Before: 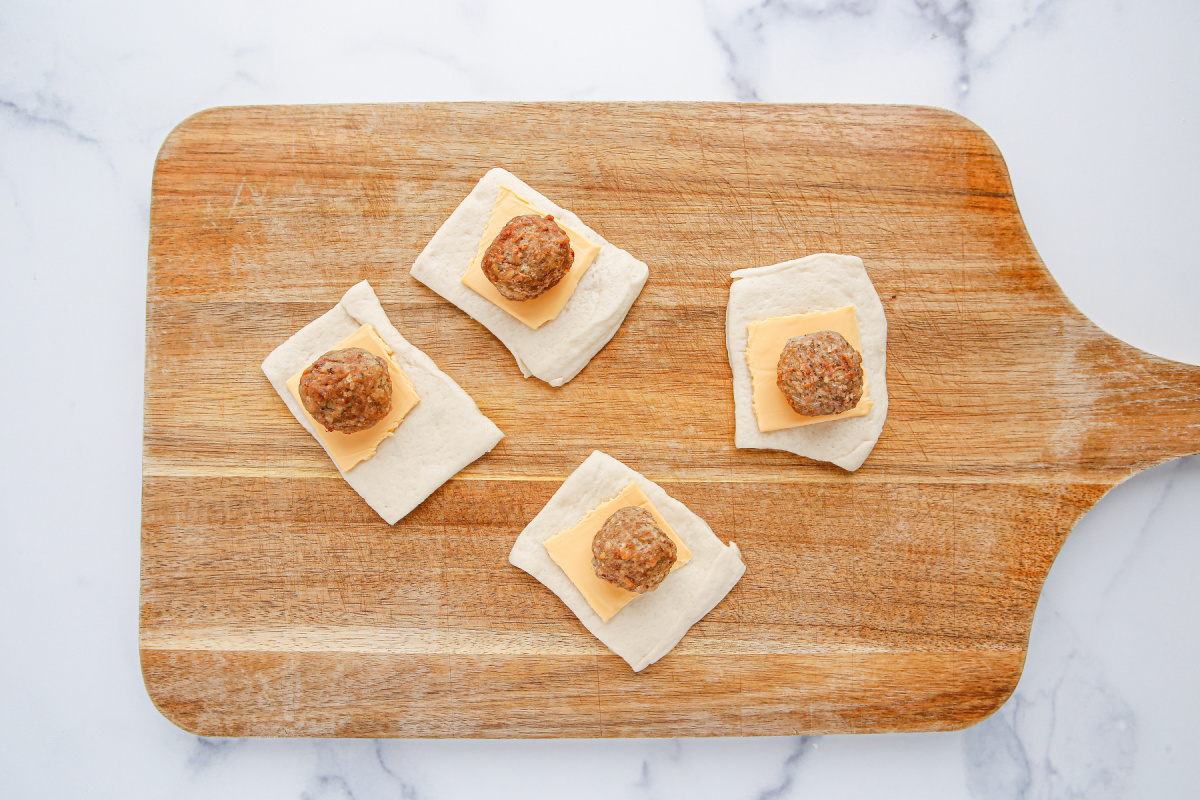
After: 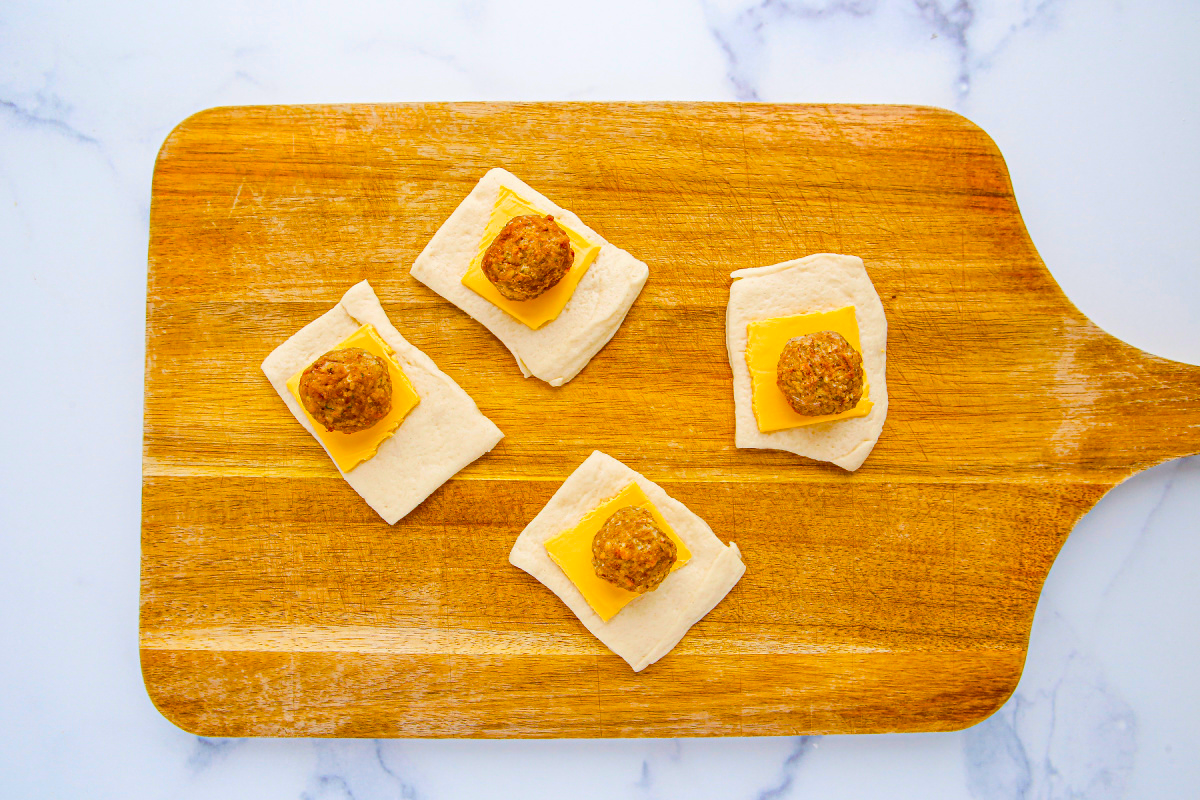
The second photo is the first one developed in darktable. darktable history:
color balance rgb: linear chroma grading › global chroma 42%, perceptual saturation grading › global saturation 42%, global vibrance 33%
local contrast: mode bilateral grid, contrast 20, coarseness 50, detail 102%, midtone range 0.2
